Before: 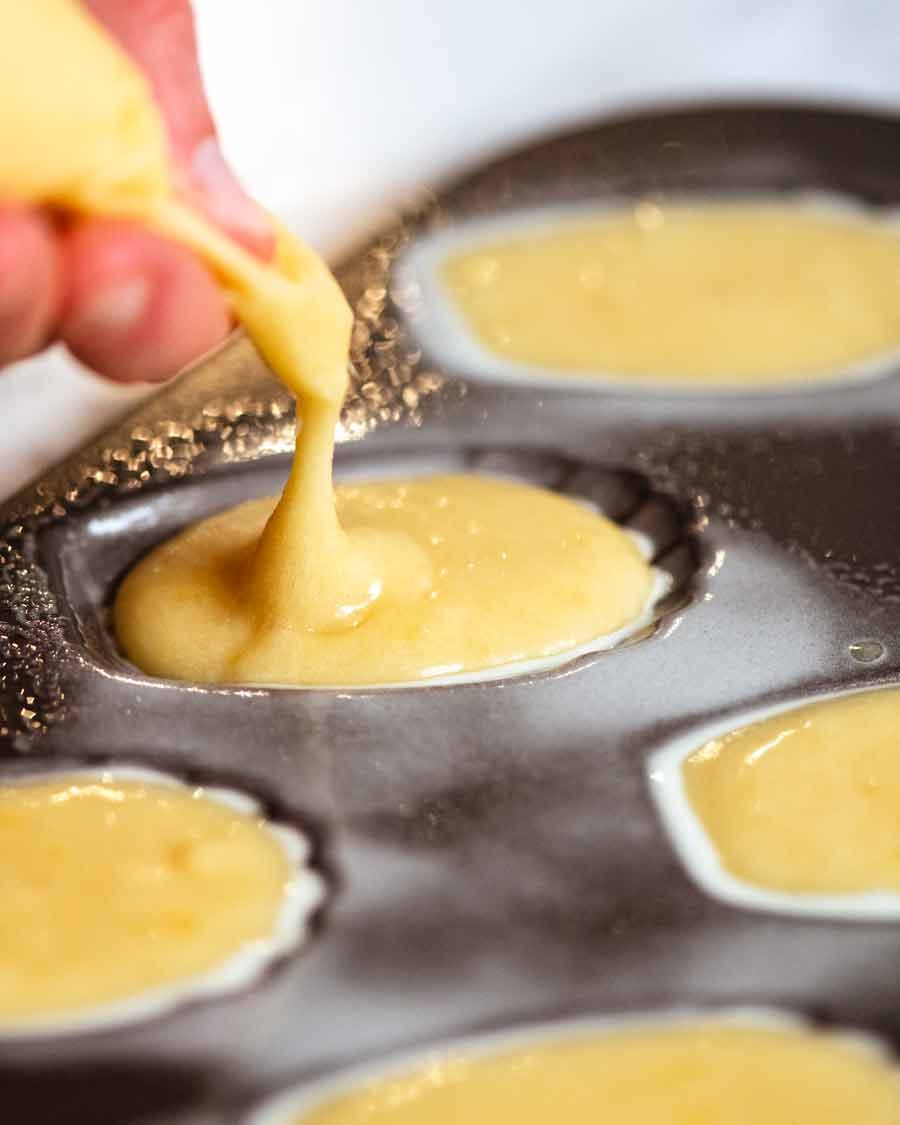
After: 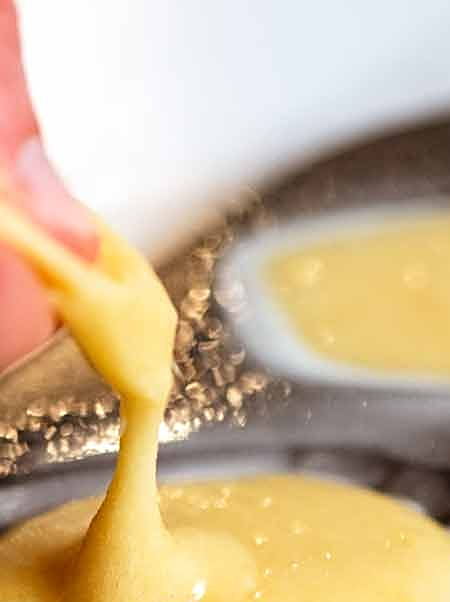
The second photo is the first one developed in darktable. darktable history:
white balance: emerald 1
crop: left 19.556%, right 30.401%, bottom 46.458%
sharpen: on, module defaults
